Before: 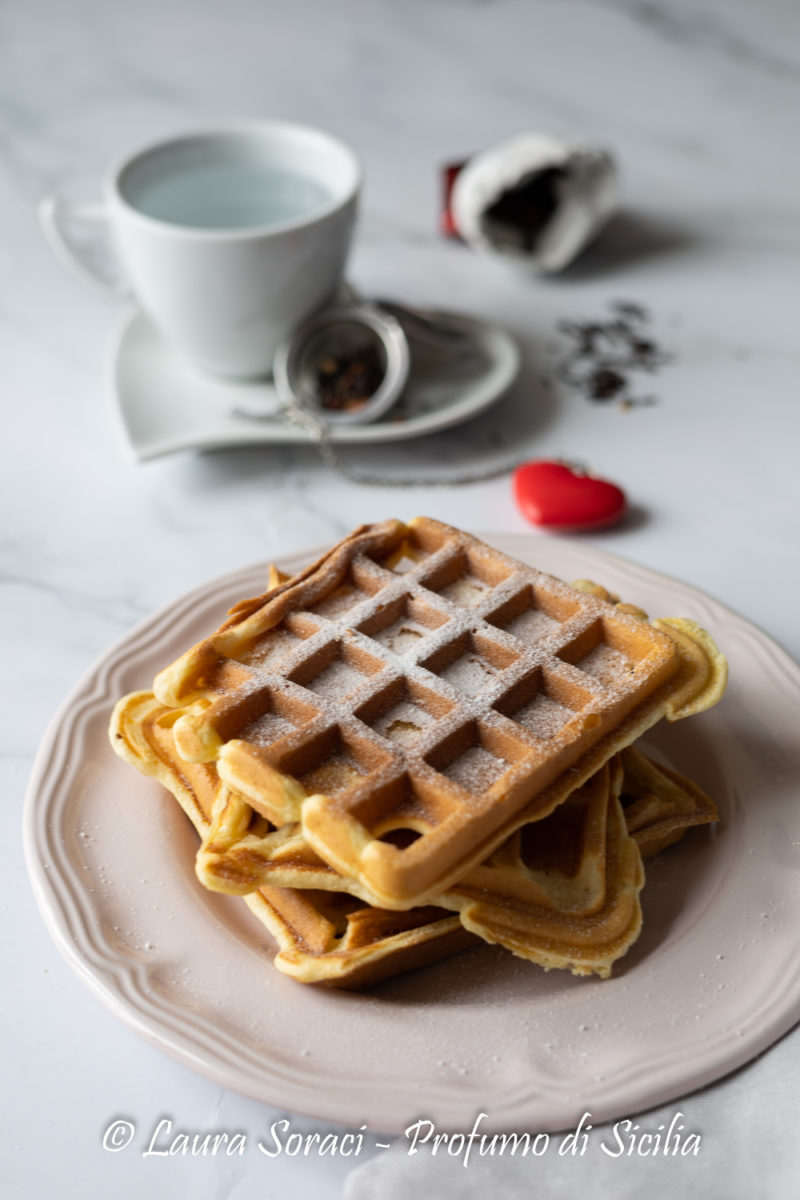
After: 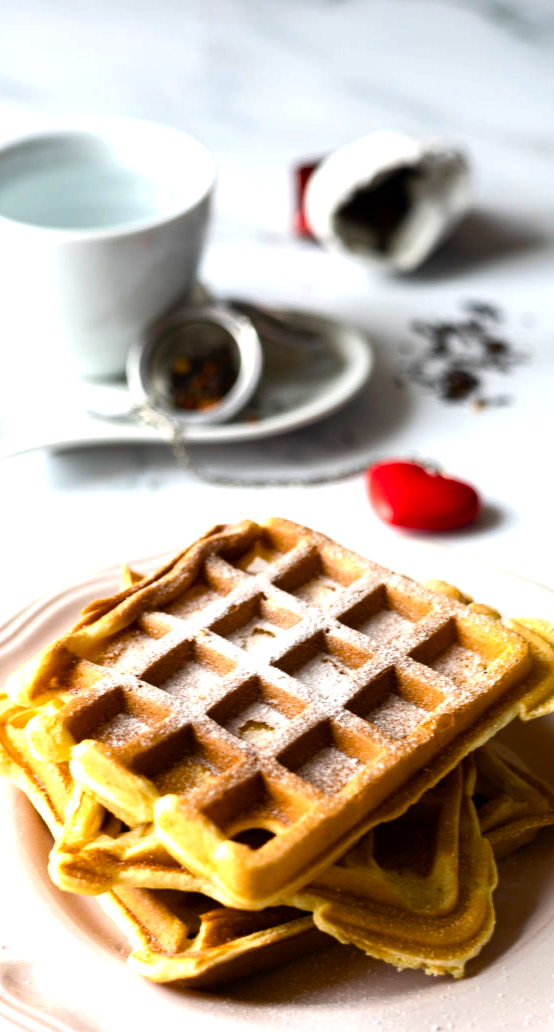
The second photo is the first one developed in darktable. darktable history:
crop: left 18.479%, right 12.2%, bottom 13.971%
color balance rgb: linear chroma grading › shadows -2.2%, linear chroma grading › highlights -15%, linear chroma grading › global chroma -10%, linear chroma grading › mid-tones -10%, perceptual saturation grading › global saturation 45%, perceptual saturation grading › highlights -50%, perceptual saturation grading › shadows 30%, perceptual brilliance grading › global brilliance 18%, global vibrance 45%
tone equalizer: -8 EV -0.417 EV, -7 EV -0.389 EV, -6 EV -0.333 EV, -5 EV -0.222 EV, -3 EV 0.222 EV, -2 EV 0.333 EV, -1 EV 0.389 EV, +0 EV 0.417 EV, edges refinement/feathering 500, mask exposure compensation -1.57 EV, preserve details no
color correction: saturation 0.99
